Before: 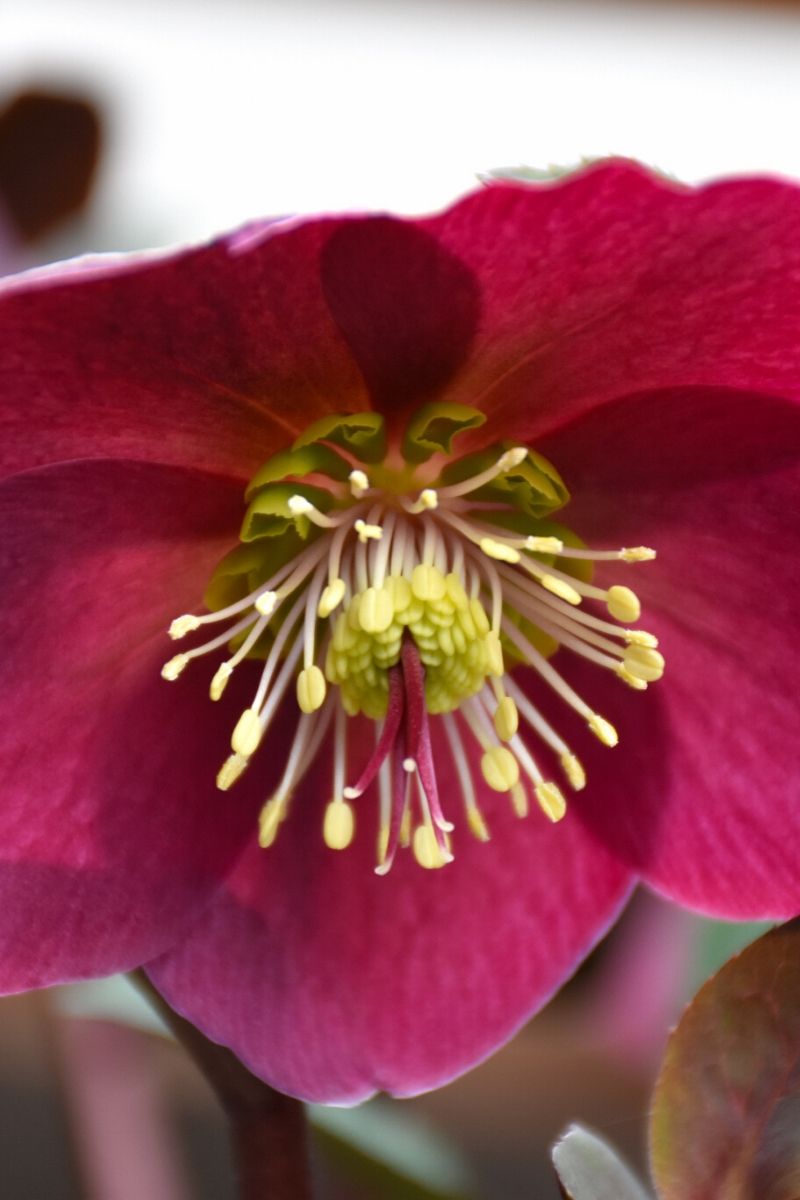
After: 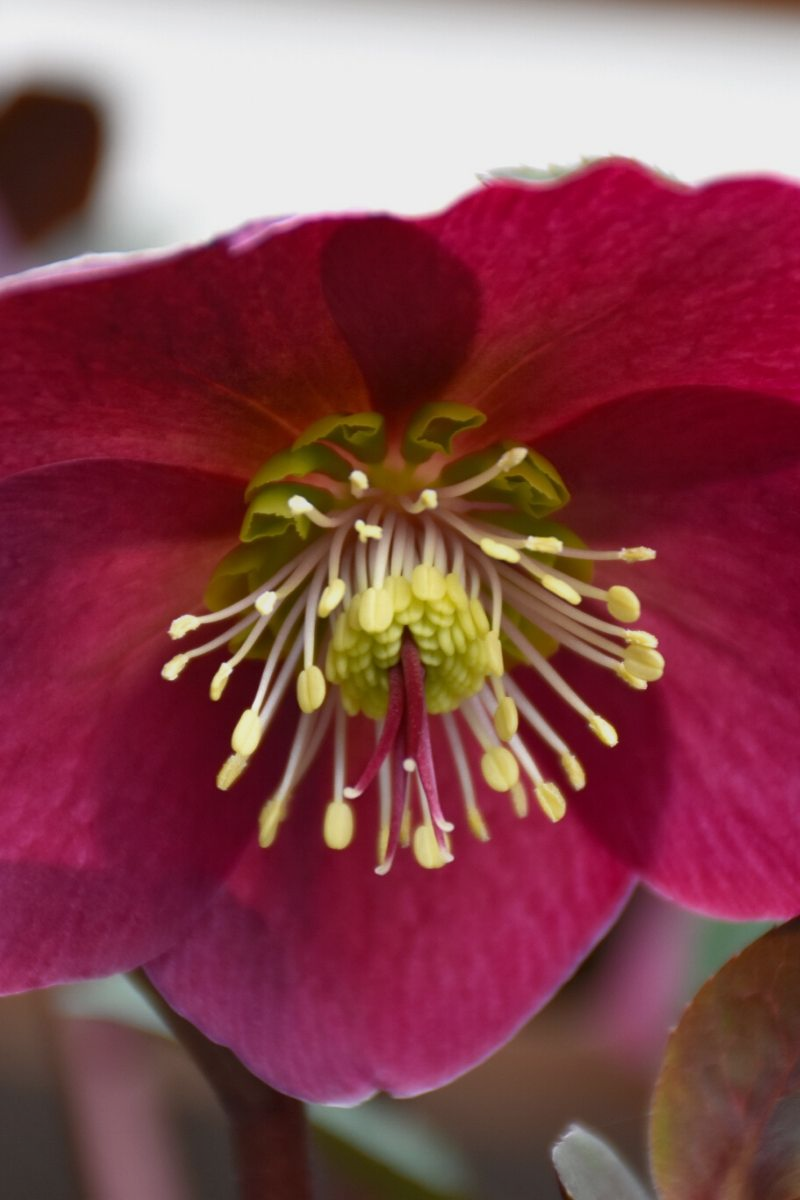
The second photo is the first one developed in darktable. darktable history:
tone equalizer: -8 EV 0.222 EV, -7 EV 0.404 EV, -6 EV 0.407 EV, -5 EV 0.226 EV, -3 EV -0.243 EV, -2 EV -0.441 EV, -1 EV -0.43 EV, +0 EV -0.229 EV
